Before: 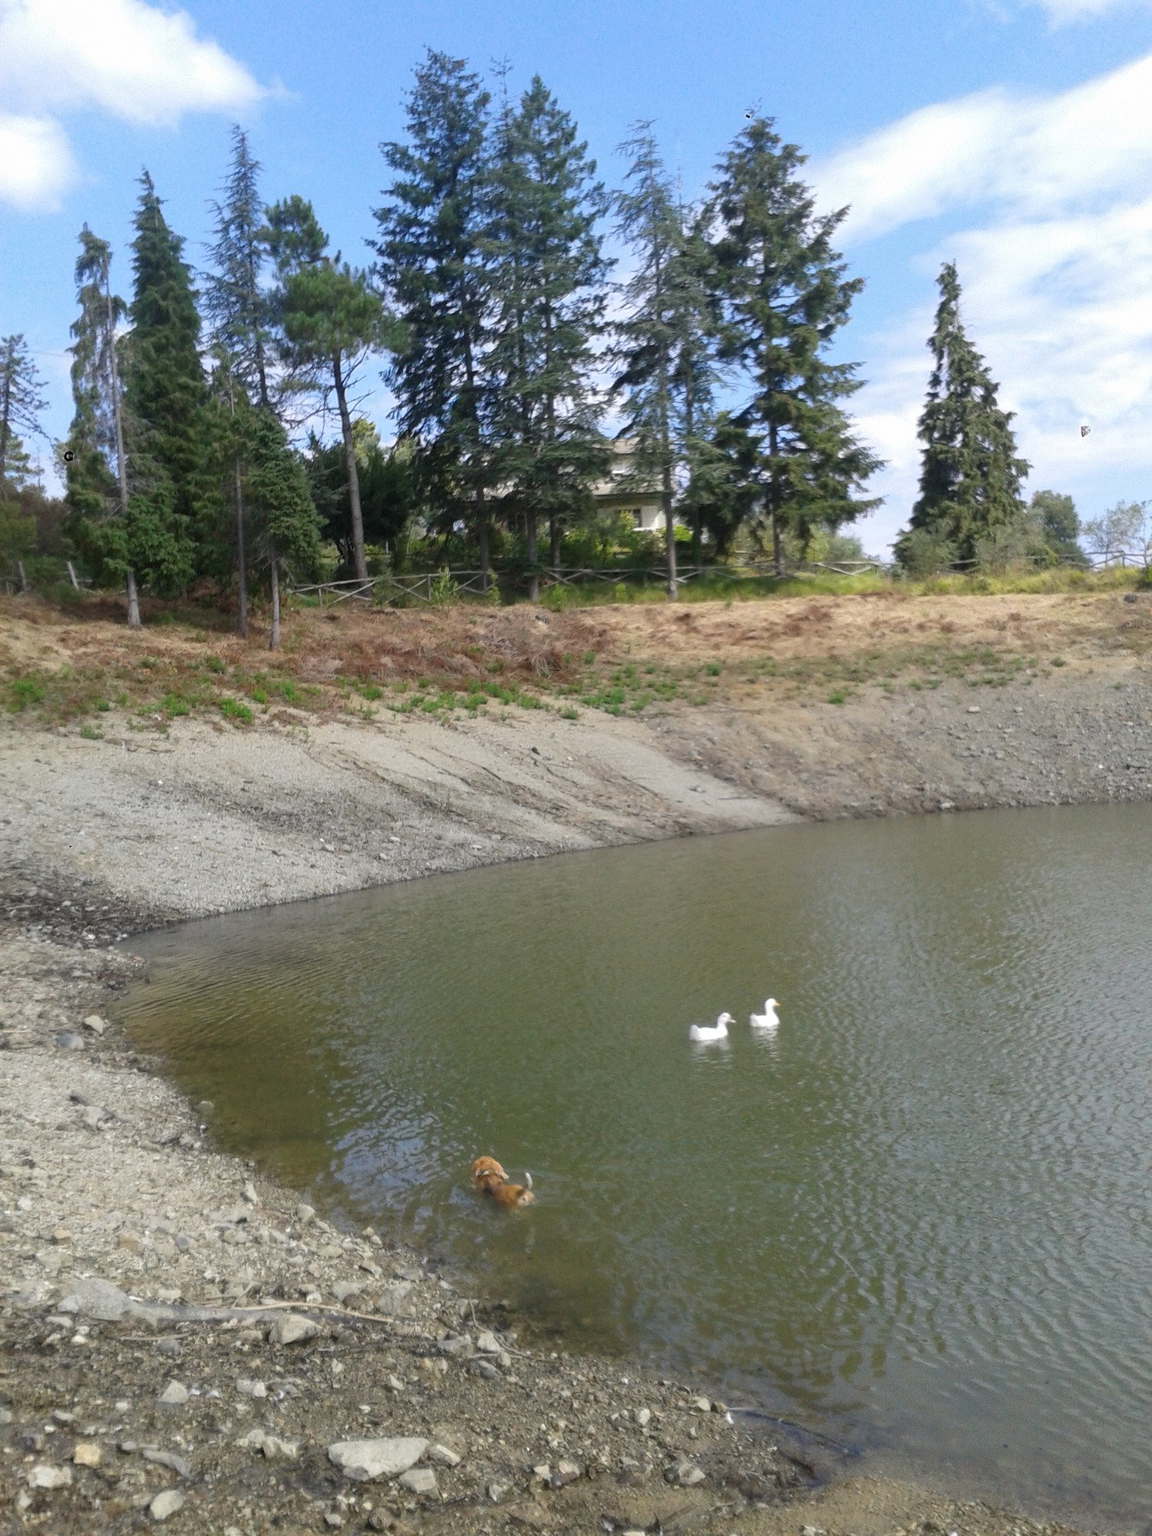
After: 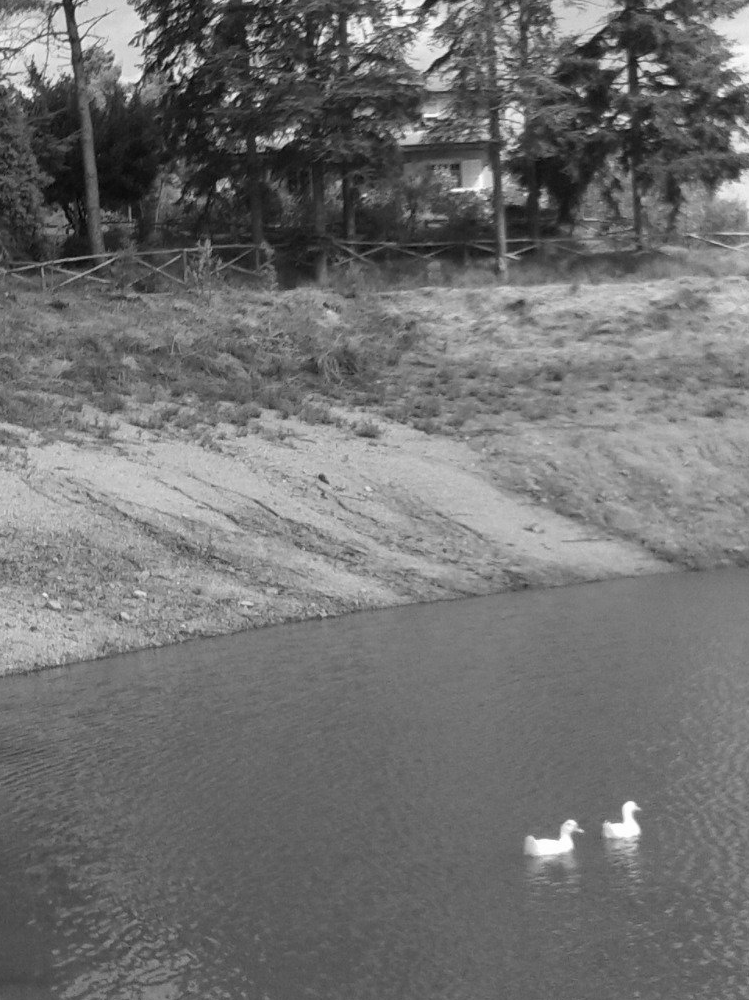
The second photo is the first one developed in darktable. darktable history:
monochrome: a 16.06, b 15.48, size 1
tone equalizer: -8 EV 0.06 EV, smoothing diameter 25%, edges refinement/feathering 10, preserve details guided filter
crop: left 25%, top 25%, right 25%, bottom 25%
